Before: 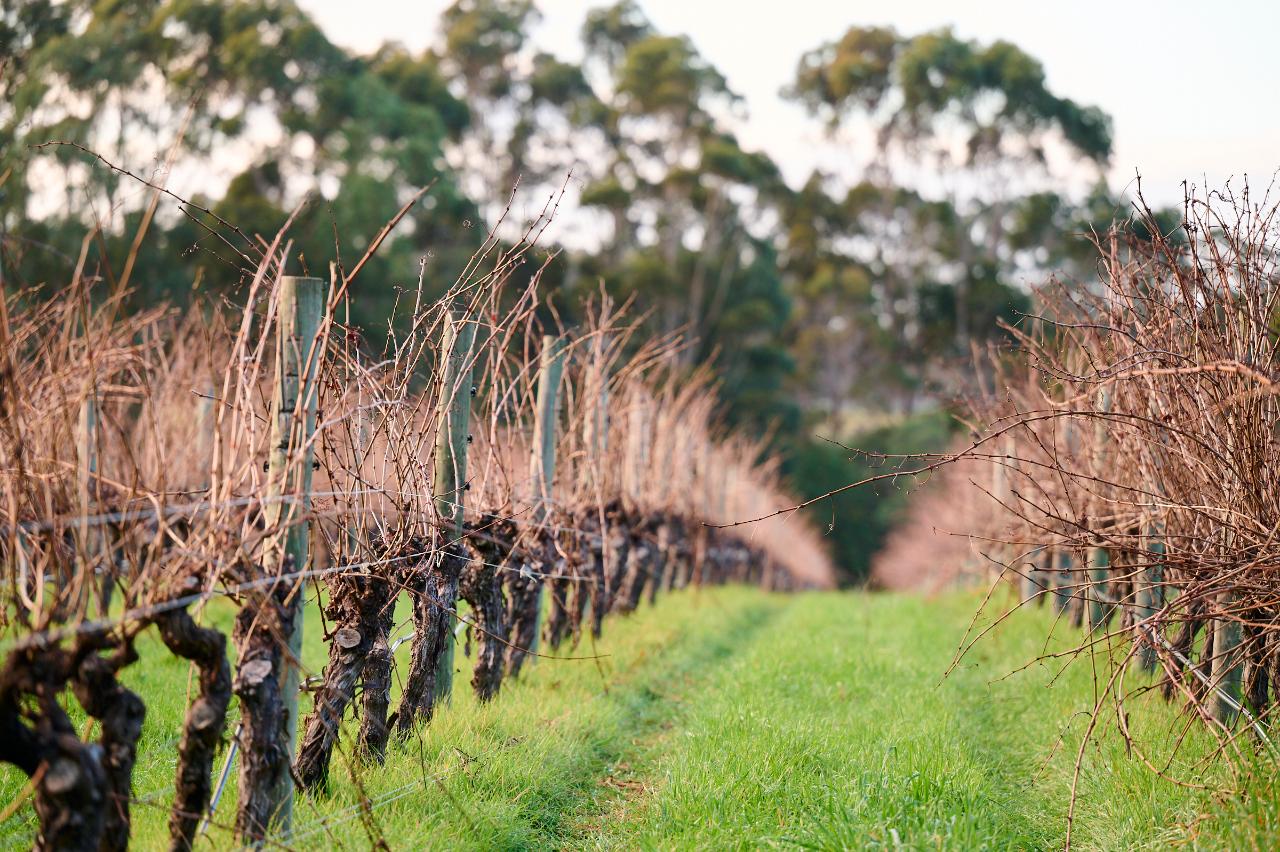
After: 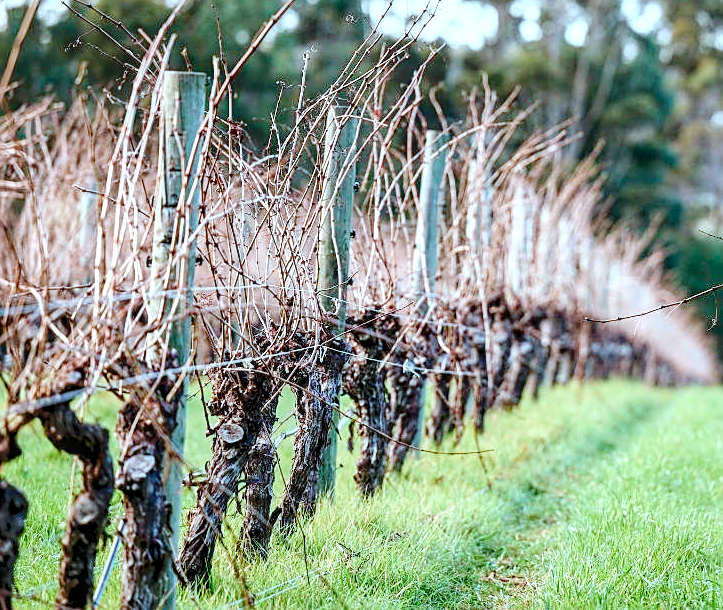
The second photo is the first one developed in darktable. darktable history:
tone equalizer: -8 EV -1.83 EV, -7 EV -1.13 EV, -6 EV -1.64 EV
tone curve: curves: ch0 [(0, 0.021) (0.049, 0.044) (0.152, 0.14) (0.328, 0.377) (0.473, 0.543) (0.641, 0.705) (0.868, 0.887) (1, 0.969)]; ch1 [(0, 0) (0.322, 0.328) (0.43, 0.425) (0.474, 0.466) (0.502, 0.503) (0.522, 0.526) (0.564, 0.591) (0.602, 0.632) (0.677, 0.701) (0.859, 0.885) (1, 1)]; ch2 [(0, 0) (0.33, 0.301) (0.447, 0.44) (0.487, 0.496) (0.502, 0.516) (0.535, 0.554) (0.565, 0.598) (0.618, 0.629) (1, 1)], preserve colors none
crop: left 9.163%, top 24.141%, right 34.293%, bottom 4.193%
exposure: black level correction 0.001, exposure 0.498 EV, compensate highlight preservation false
local contrast: detail 142%
sharpen: on, module defaults
color correction: highlights a* -10.42, highlights b* -18.79
